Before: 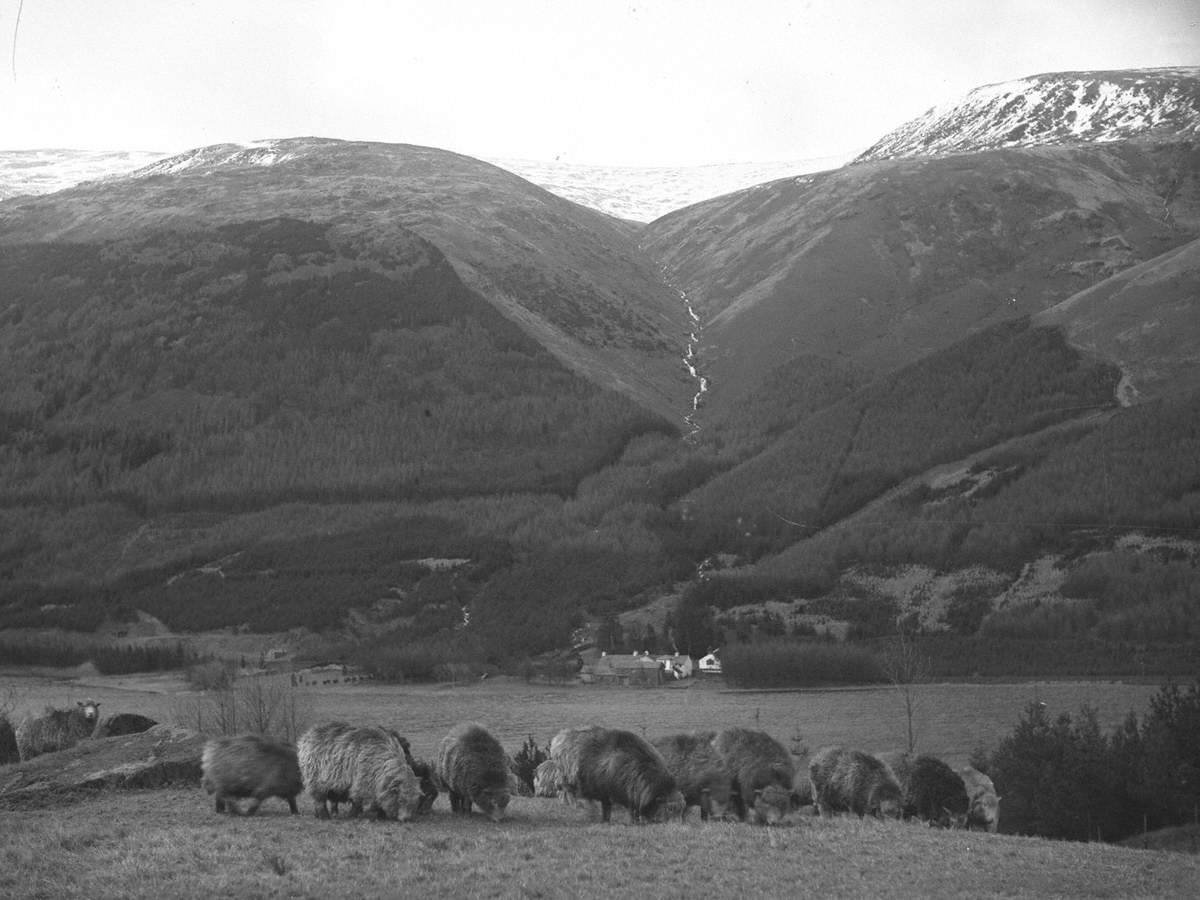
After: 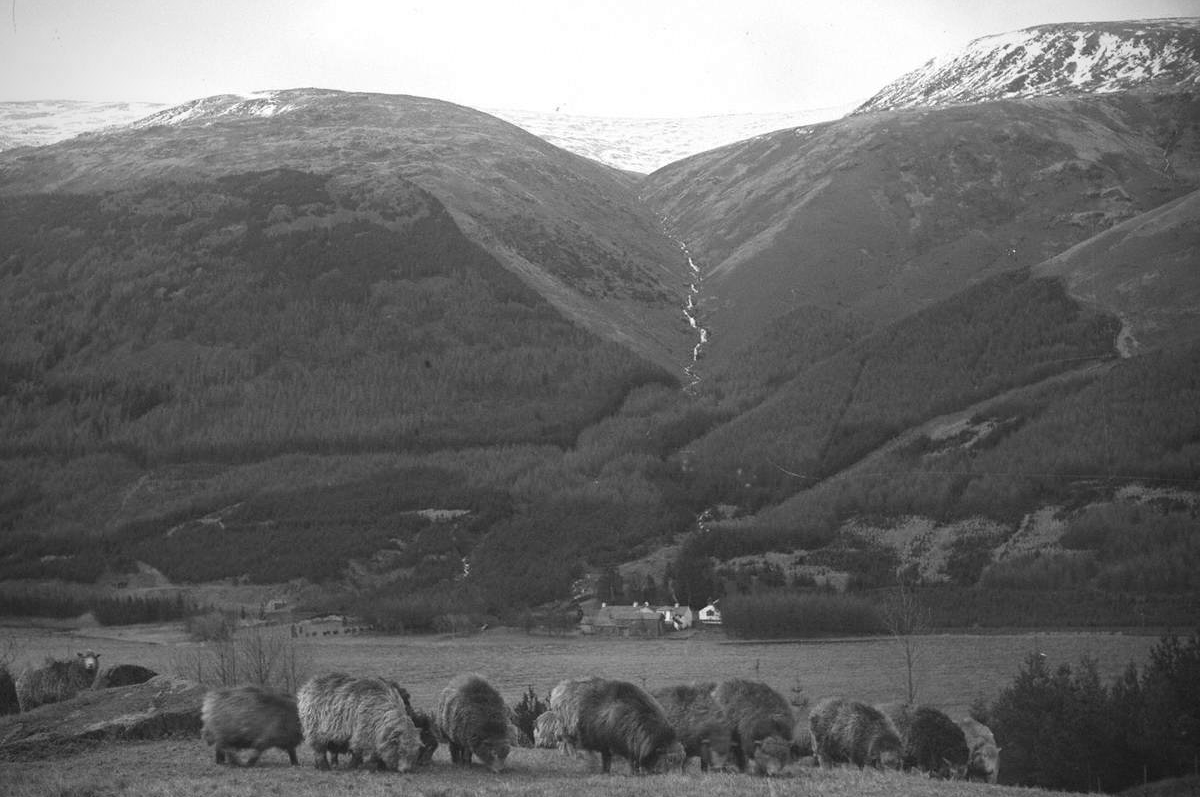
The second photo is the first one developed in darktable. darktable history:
crop and rotate: top 5.526%, bottom 5.866%
vignetting: unbound false
